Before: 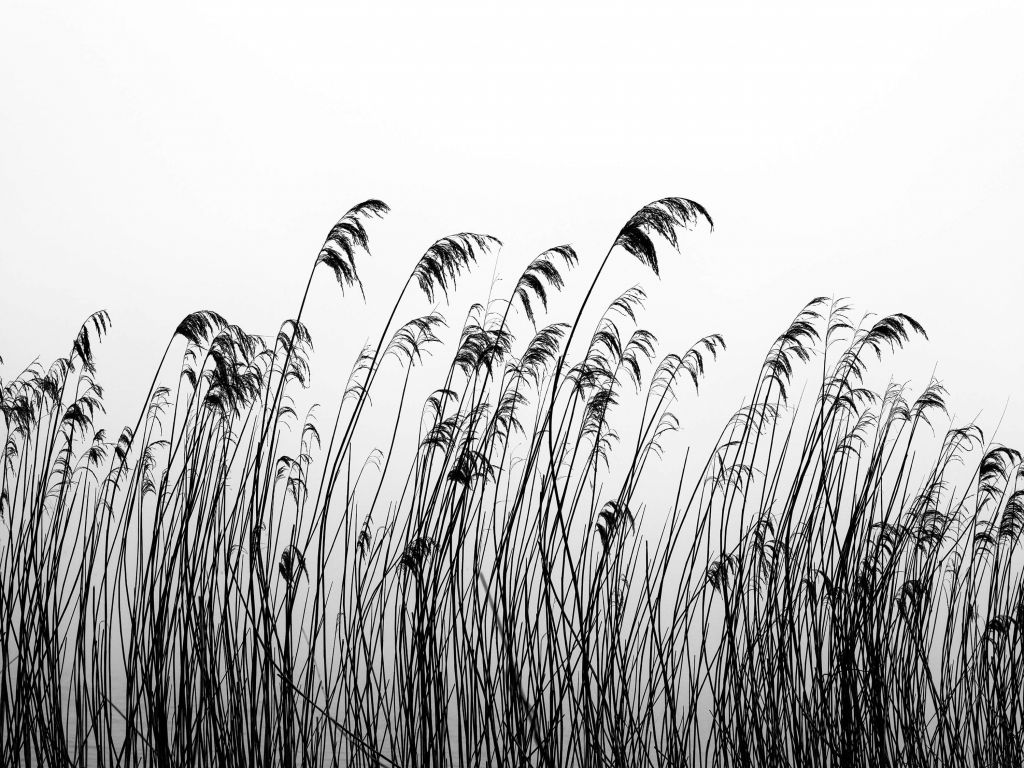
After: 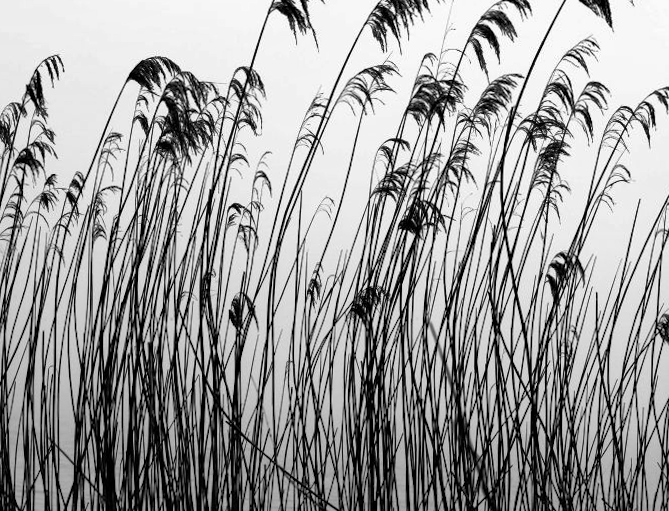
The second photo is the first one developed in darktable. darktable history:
shadows and highlights: low approximation 0.01, soften with gaussian
crop and rotate: angle -0.722°, left 4.013%, top 32.263%, right 29.468%
